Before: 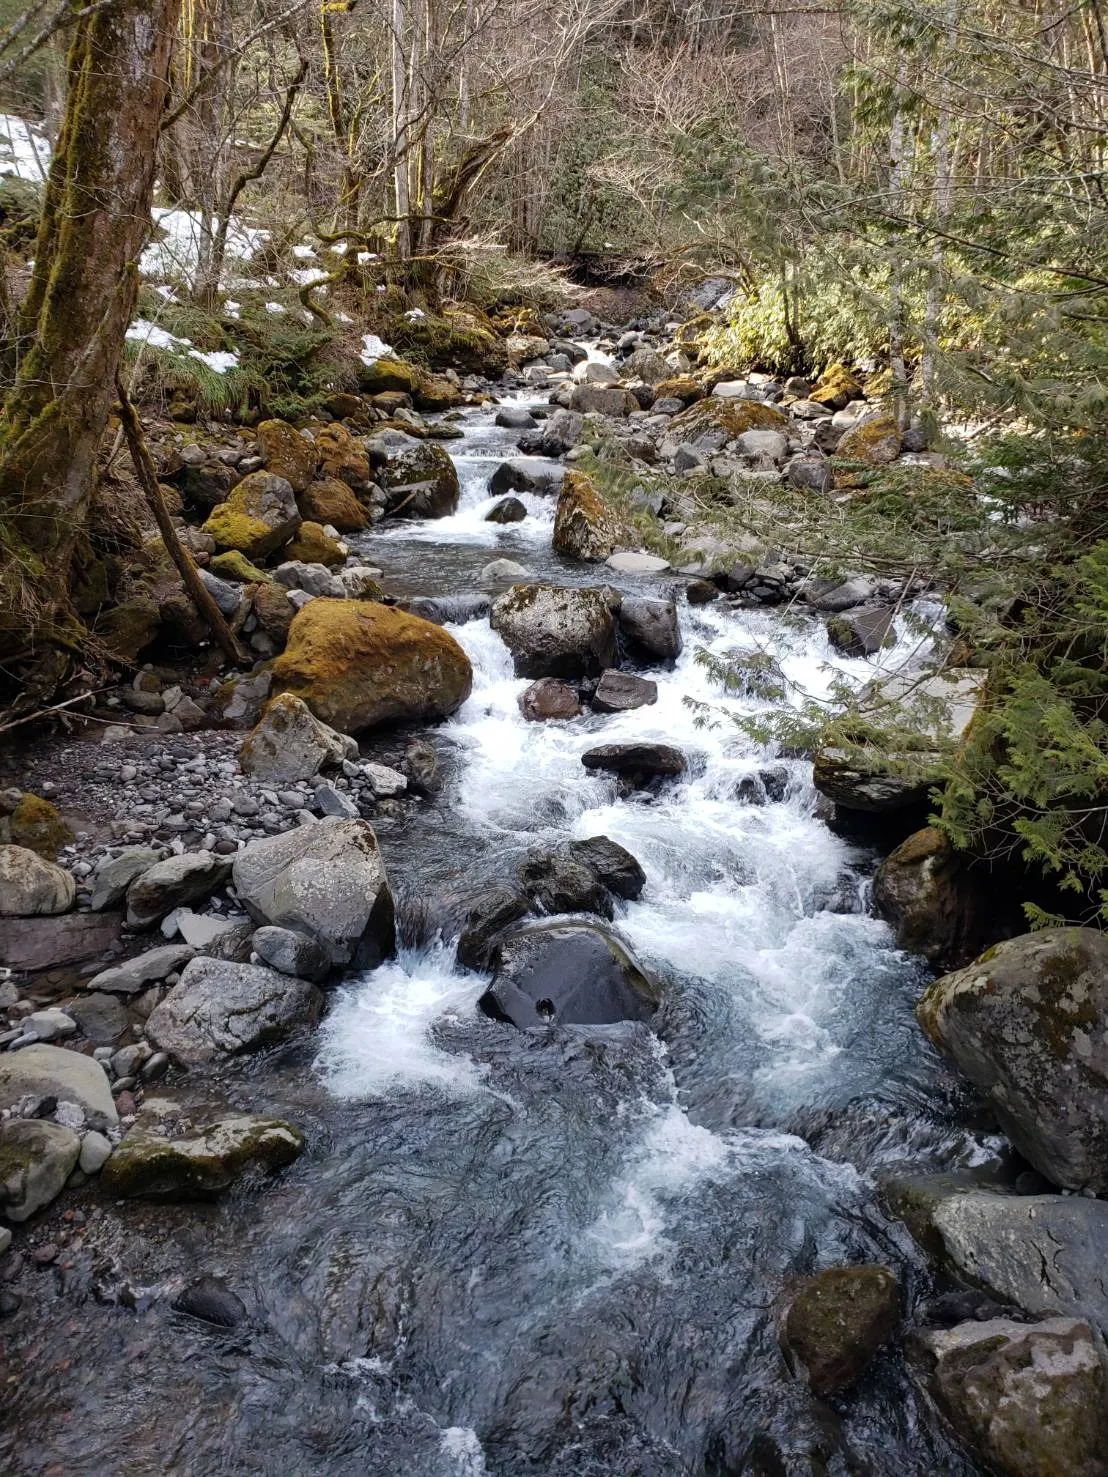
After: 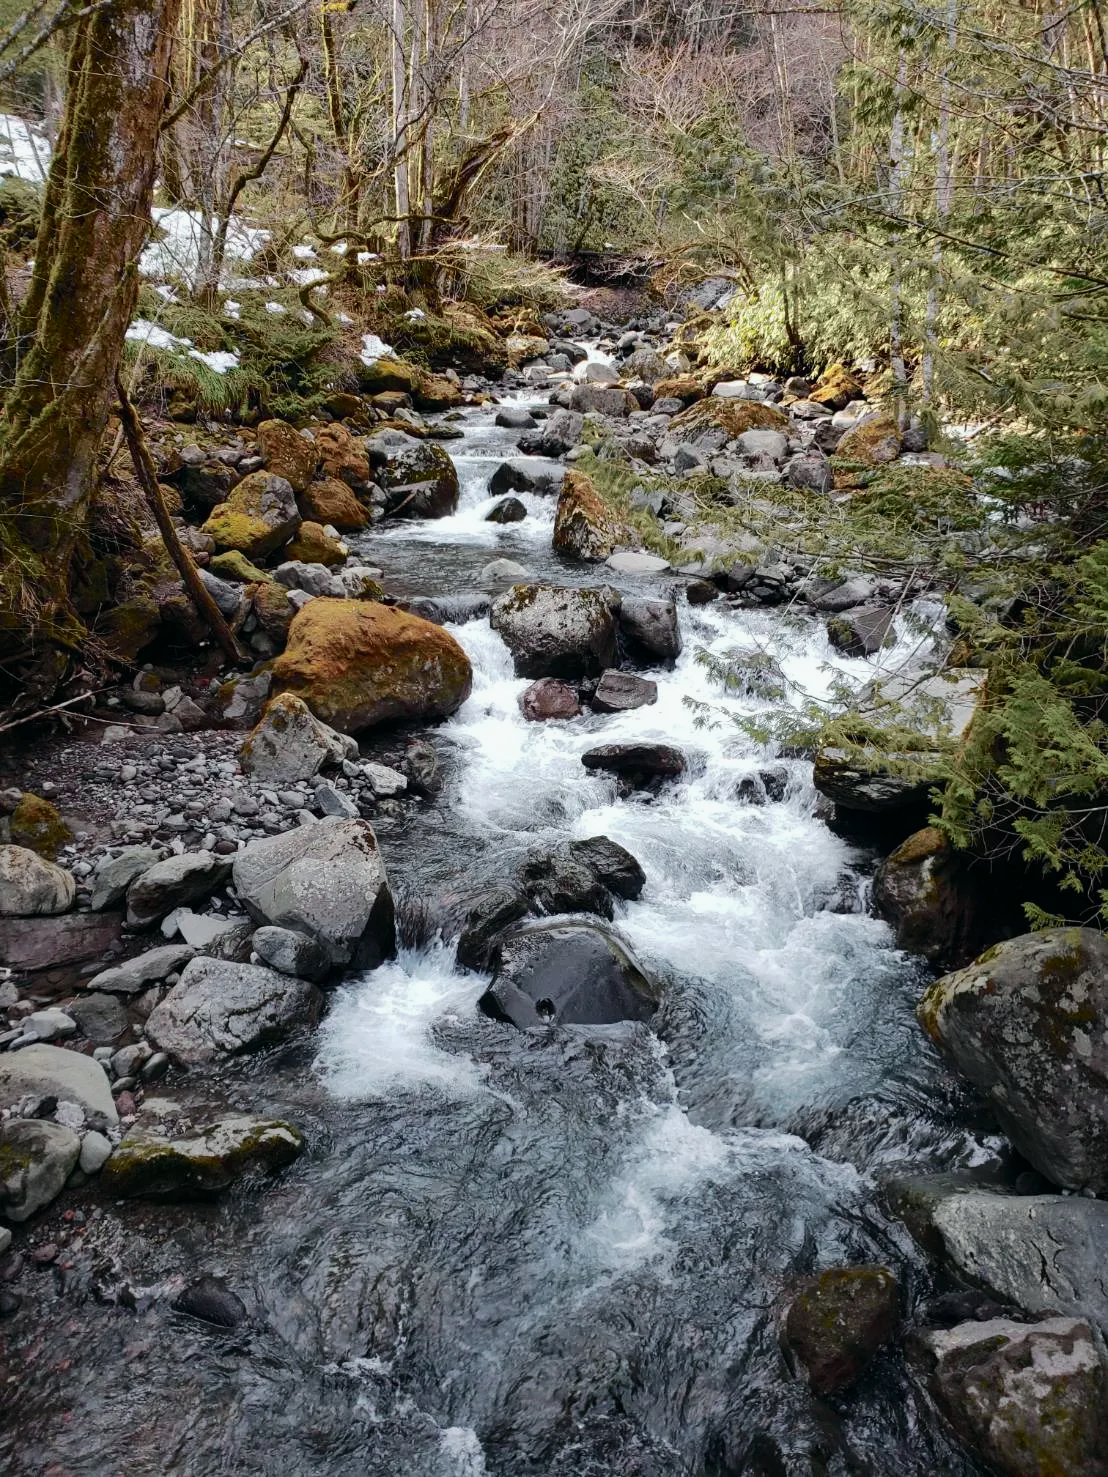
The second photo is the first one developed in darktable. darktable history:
tone curve: curves: ch0 [(0, 0.003) (0.211, 0.174) (0.482, 0.519) (0.843, 0.821) (0.992, 0.971)]; ch1 [(0, 0) (0.276, 0.206) (0.393, 0.364) (0.482, 0.477) (0.506, 0.5) (0.523, 0.523) (0.572, 0.592) (0.695, 0.767) (1, 1)]; ch2 [(0, 0) (0.438, 0.456) (0.498, 0.497) (0.536, 0.527) (0.562, 0.584) (0.619, 0.602) (0.698, 0.698) (1, 1)], color space Lab, independent channels, preserve colors none
